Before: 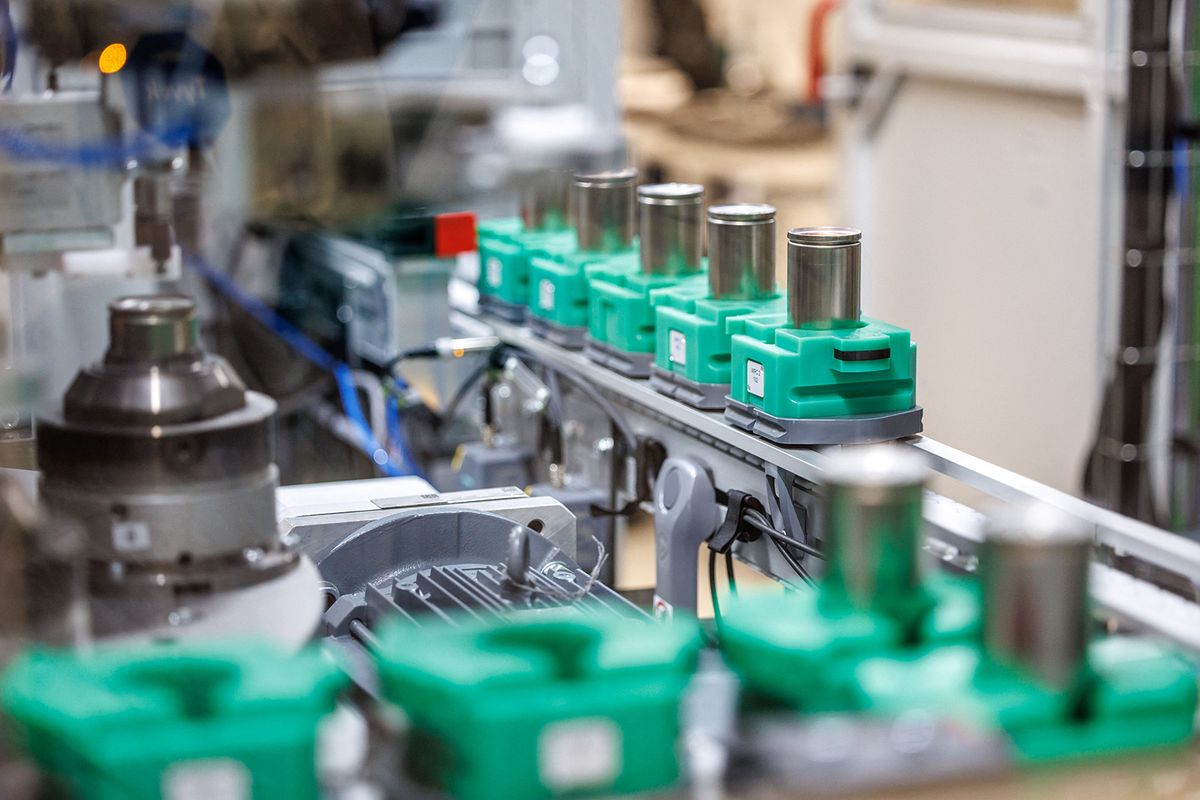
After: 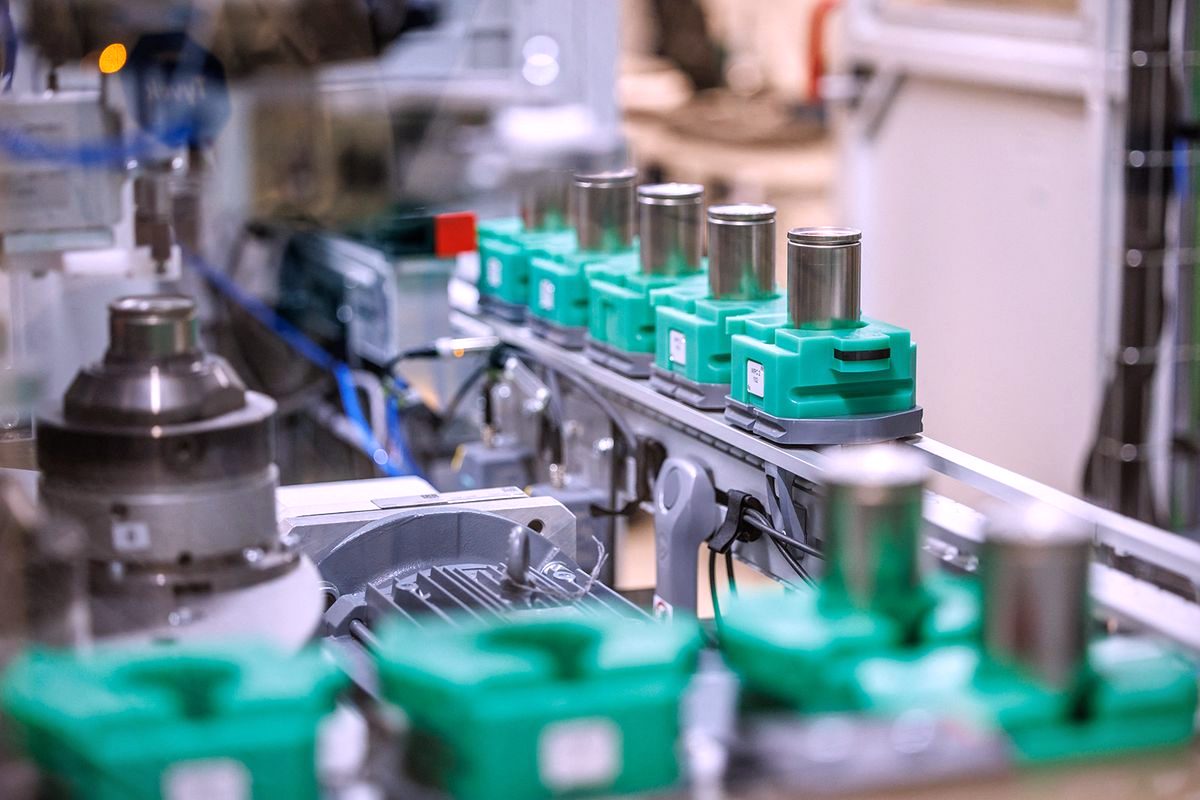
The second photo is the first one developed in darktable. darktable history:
vignetting: fall-off start 97.23%, saturation -0.024, center (-0.033, -0.042), width/height ratio 1.179, unbound false
white balance: red 1.066, blue 1.119
